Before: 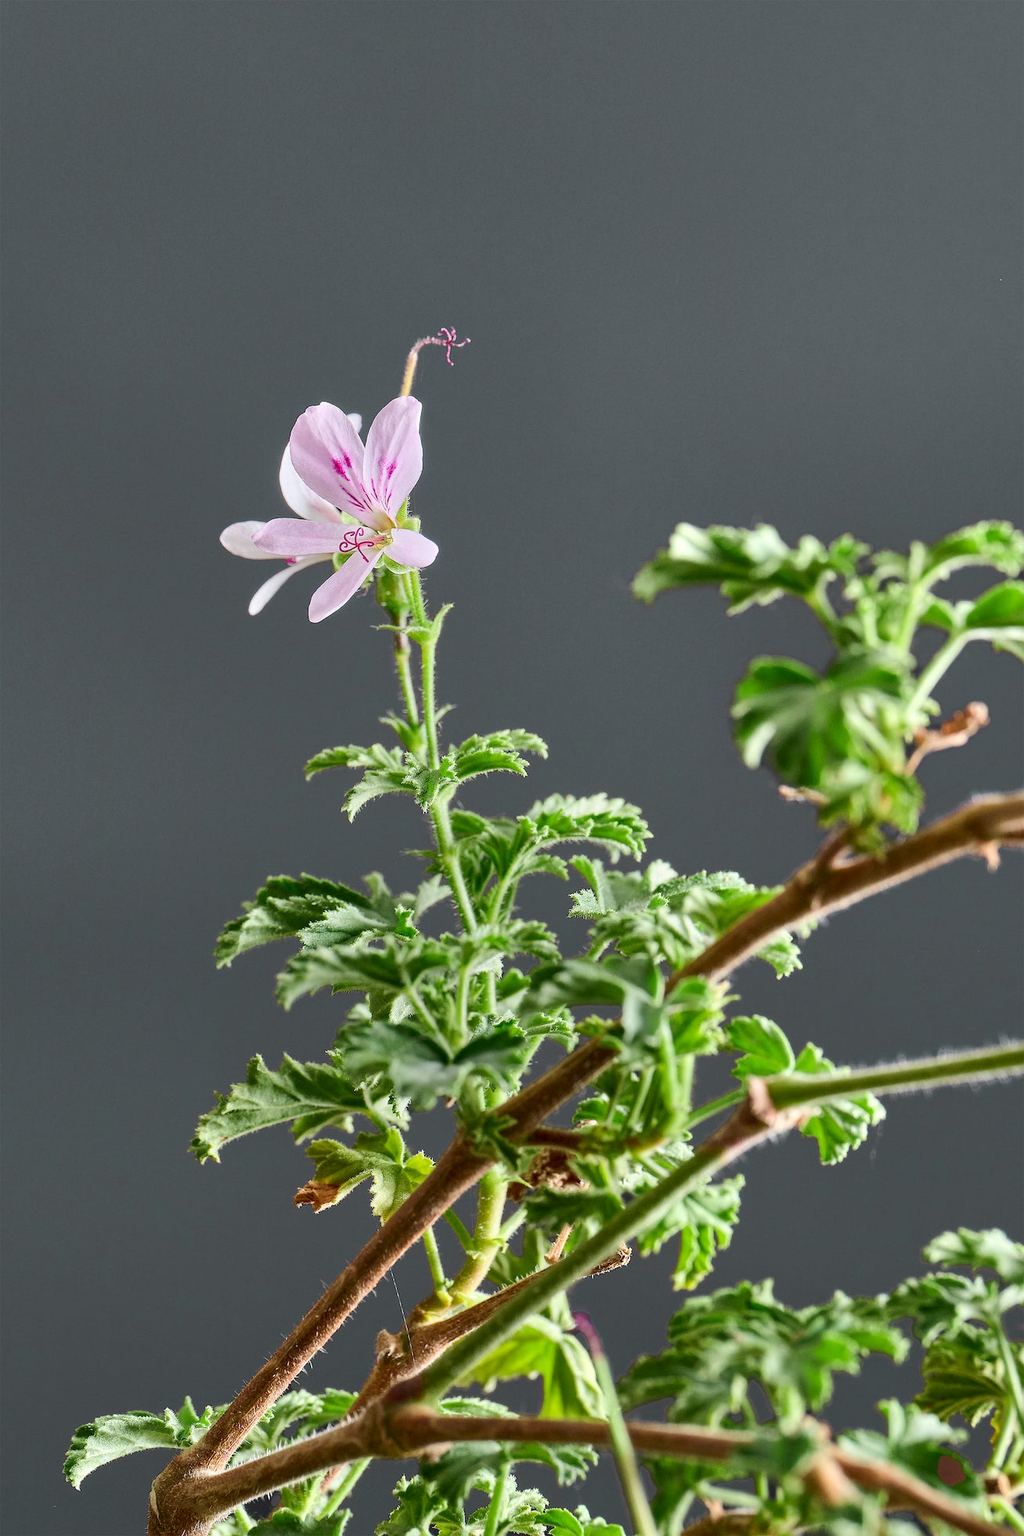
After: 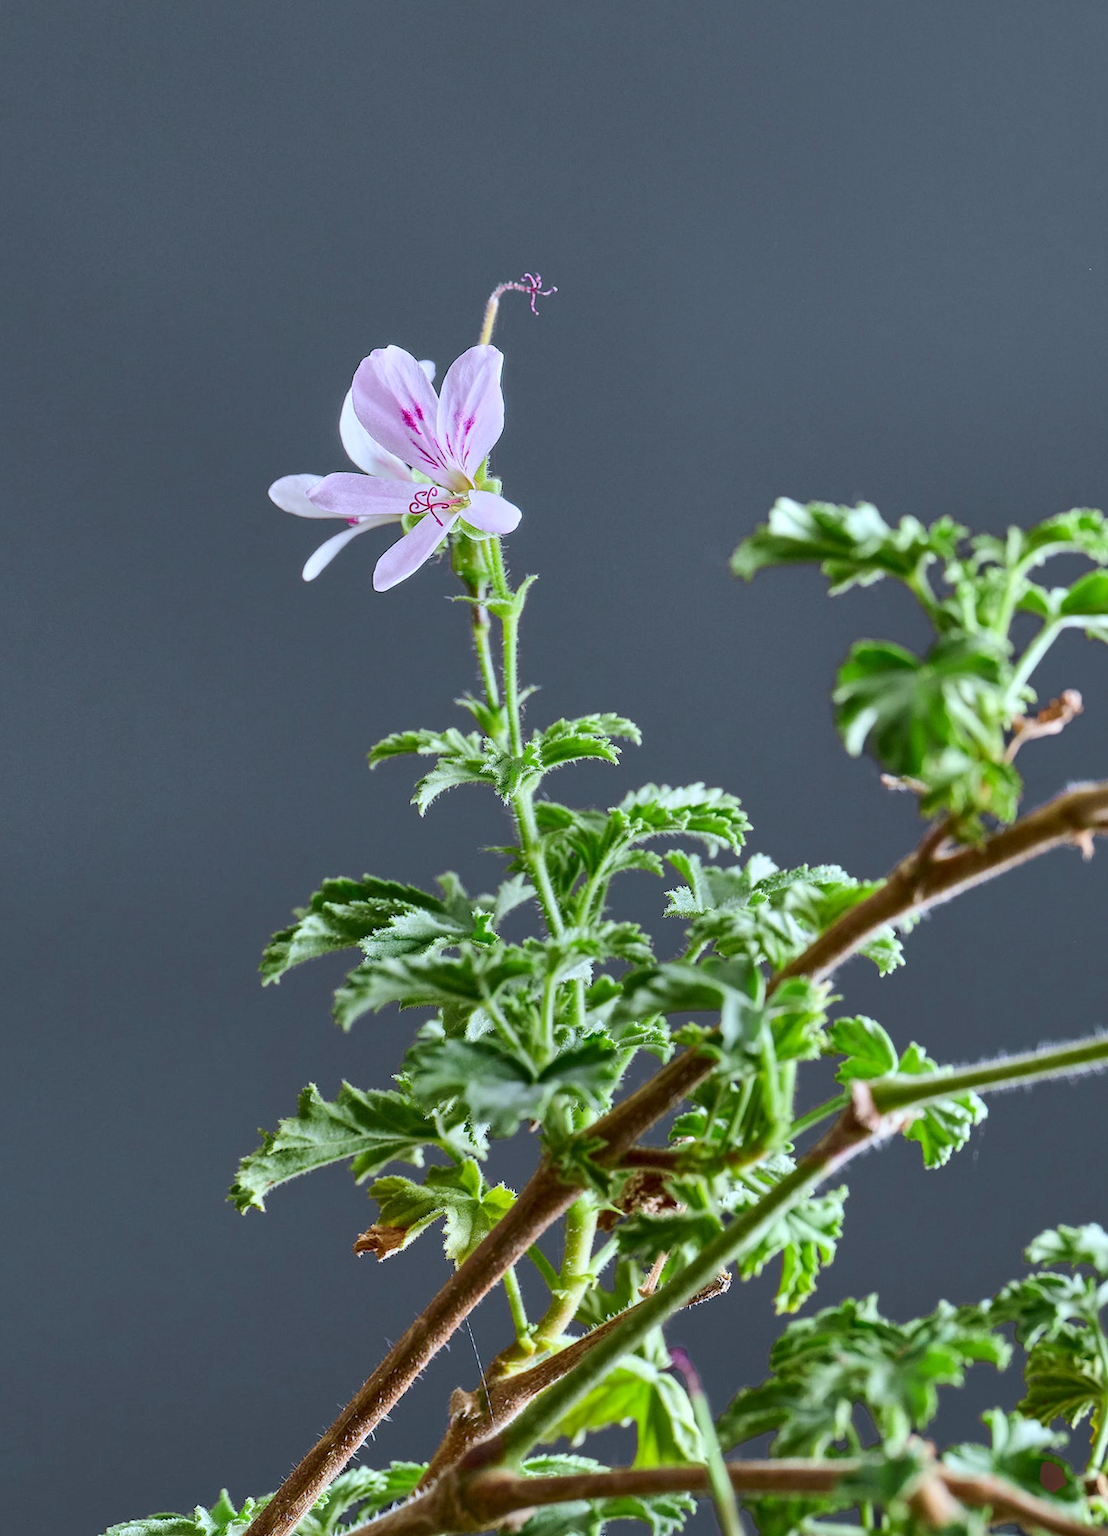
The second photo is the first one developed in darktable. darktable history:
rotate and perspective: rotation -0.013°, lens shift (vertical) -0.027, lens shift (horizontal) 0.178, crop left 0.016, crop right 0.989, crop top 0.082, crop bottom 0.918
white balance: red 0.926, green 1.003, blue 1.133
